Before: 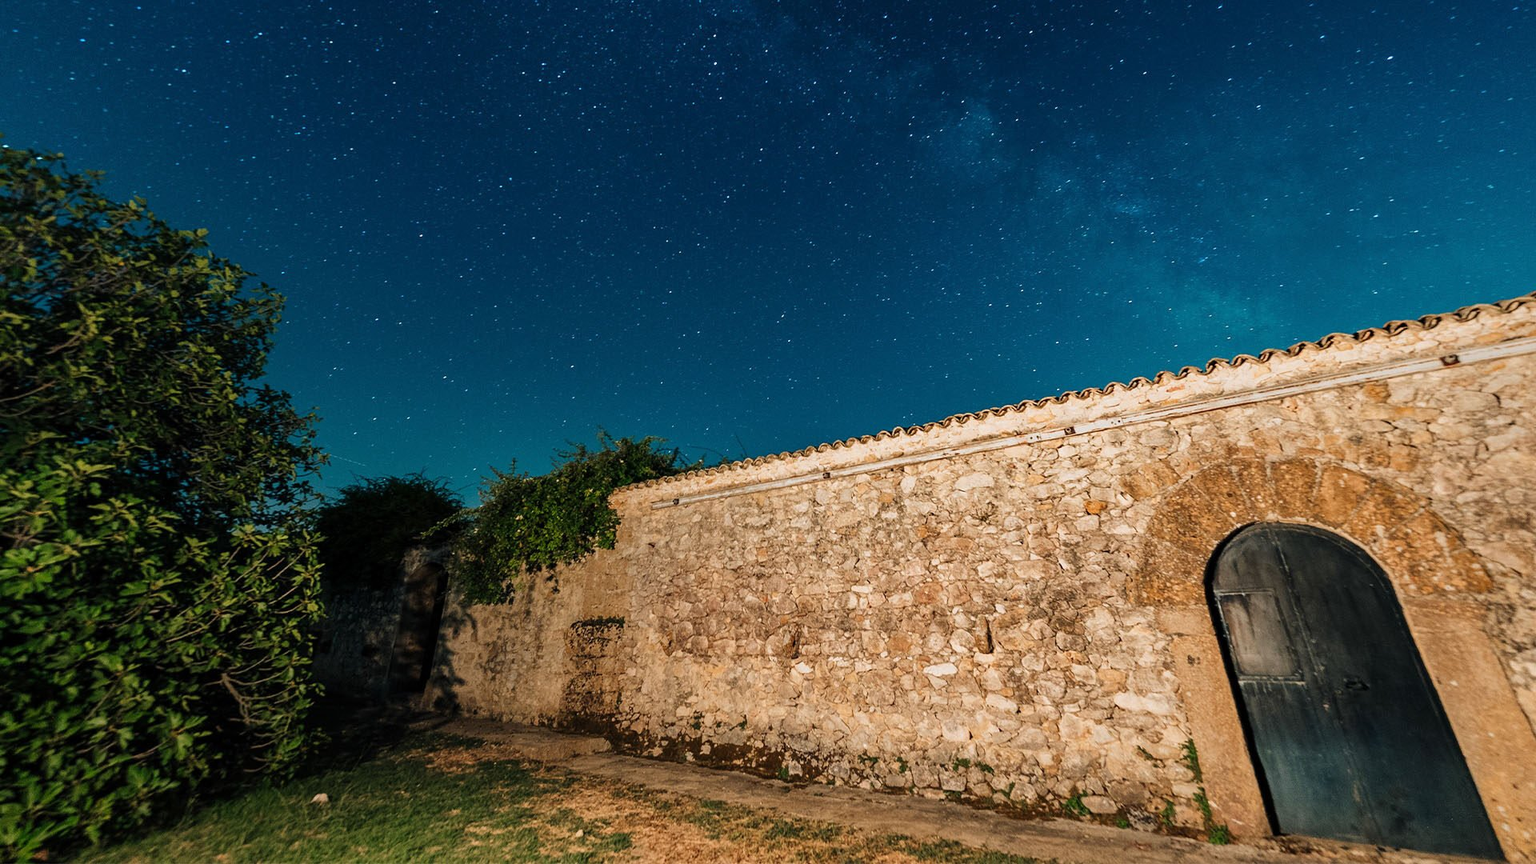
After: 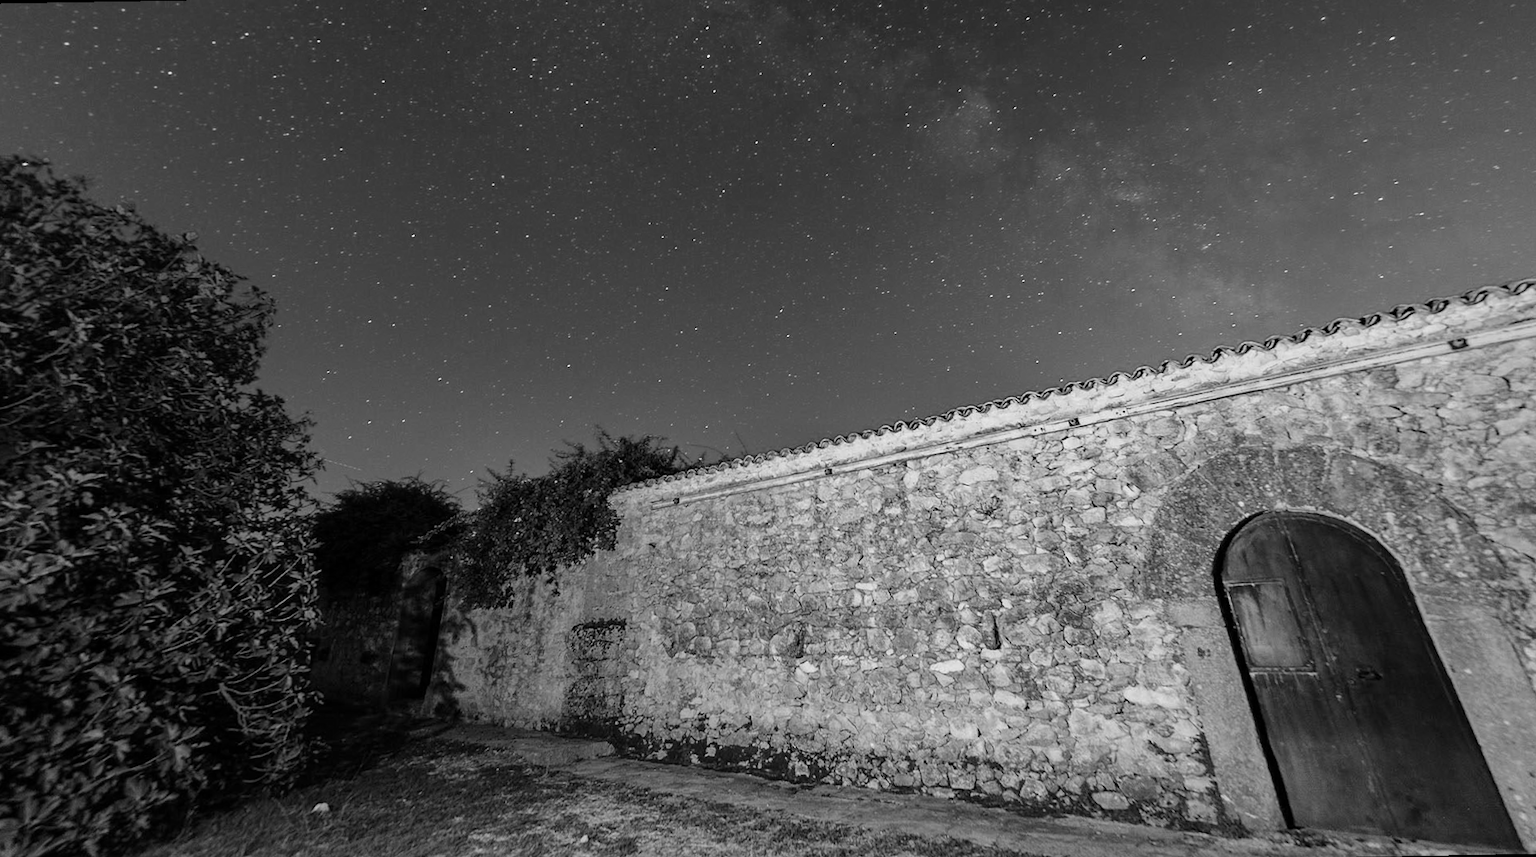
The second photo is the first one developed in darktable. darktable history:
rotate and perspective: rotation -1°, crop left 0.011, crop right 0.989, crop top 0.025, crop bottom 0.975
color calibration: output gray [0.25, 0.35, 0.4, 0], x 0.383, y 0.372, temperature 3905.17 K
